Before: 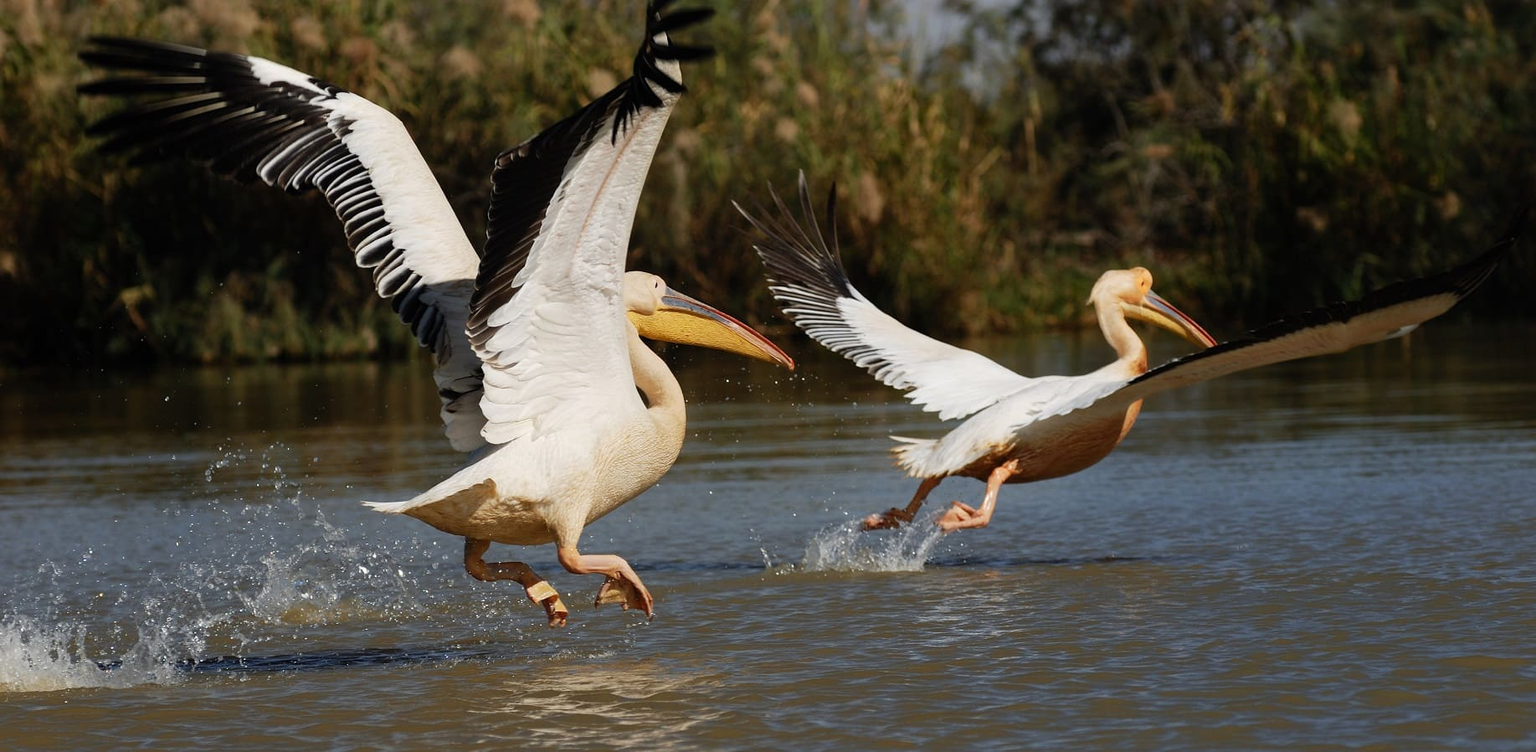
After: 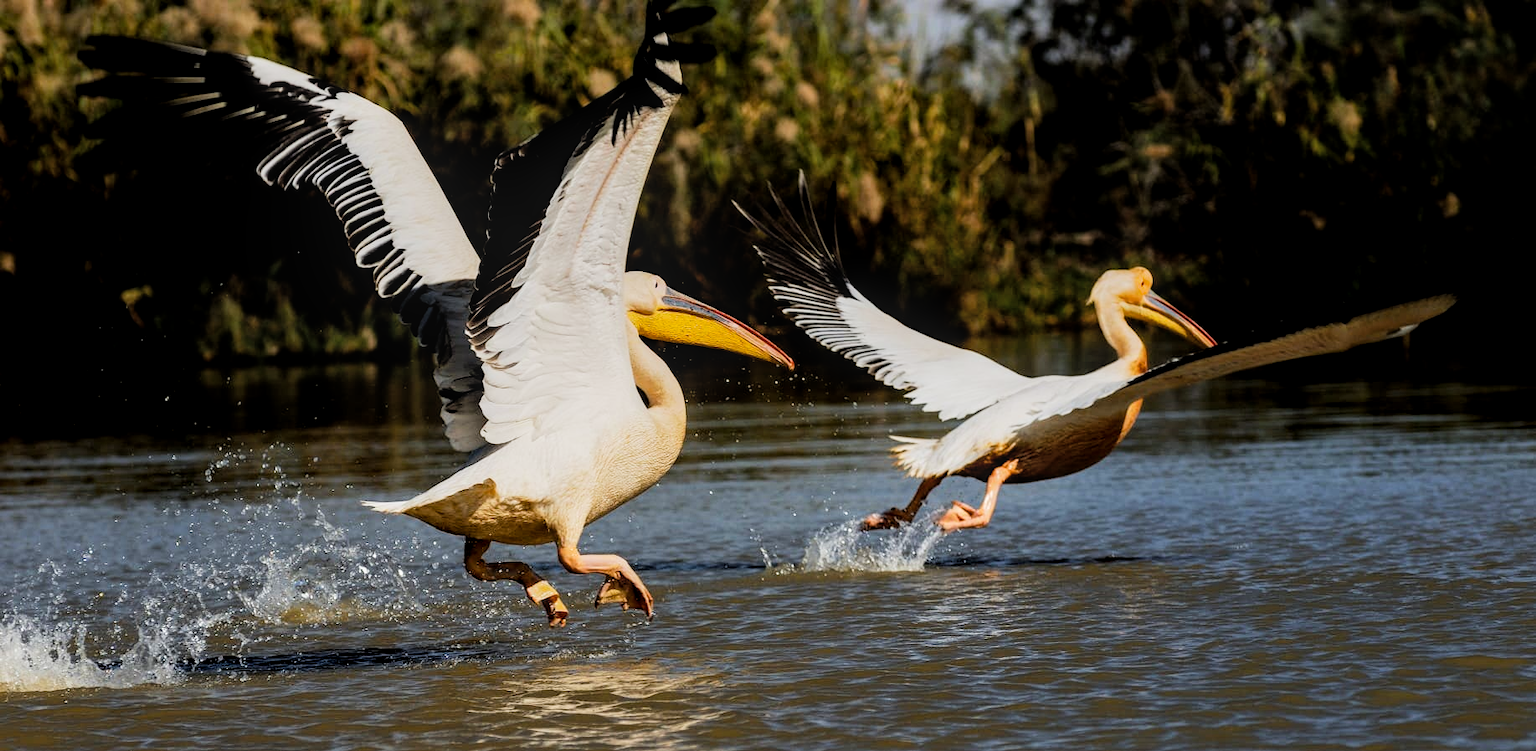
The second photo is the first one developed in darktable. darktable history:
local contrast: on, module defaults
exposure: black level correction 0, exposure 0.3 EV, compensate highlight preservation false
color balance rgb: perceptual saturation grading › global saturation 20%, global vibrance 20%
filmic rgb: black relative exposure -5 EV, hardness 2.88, contrast 1.4, highlights saturation mix -30%
